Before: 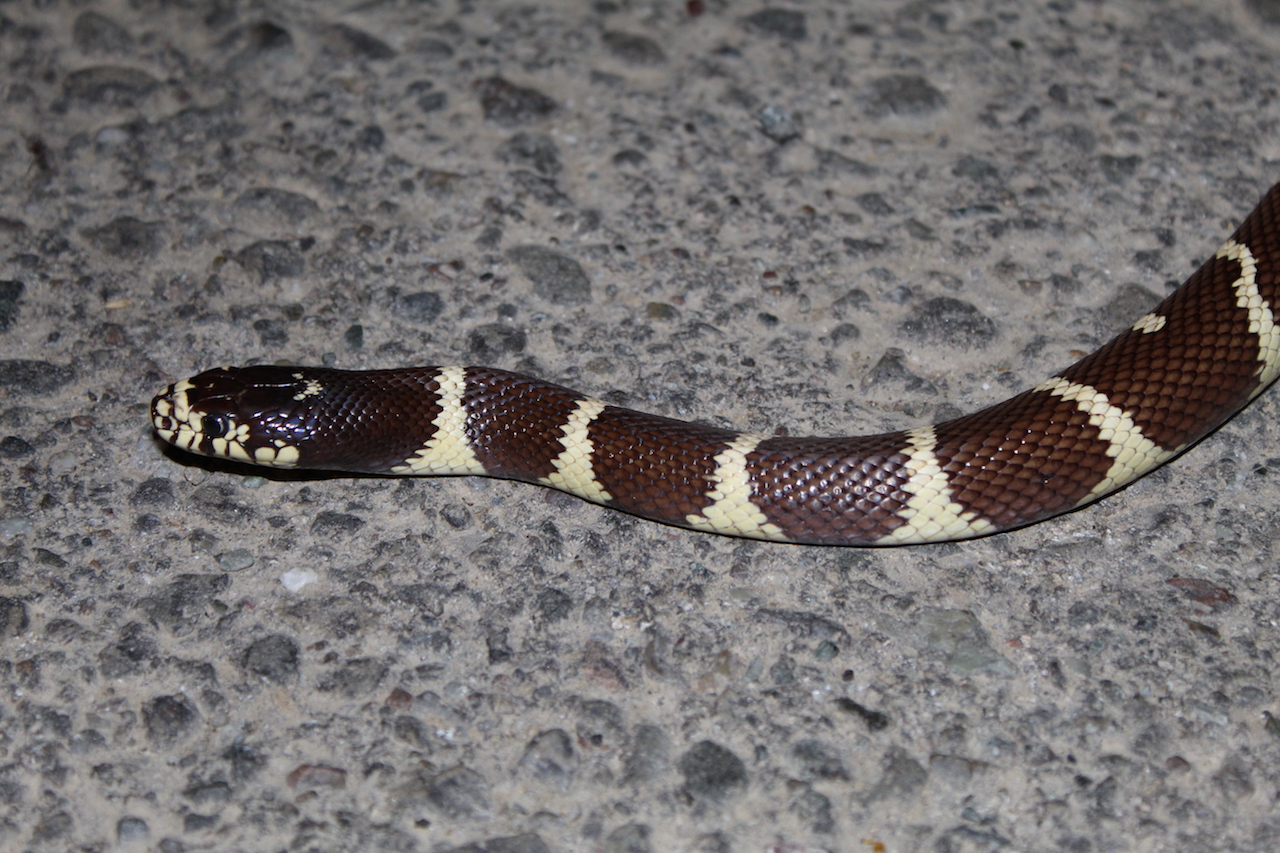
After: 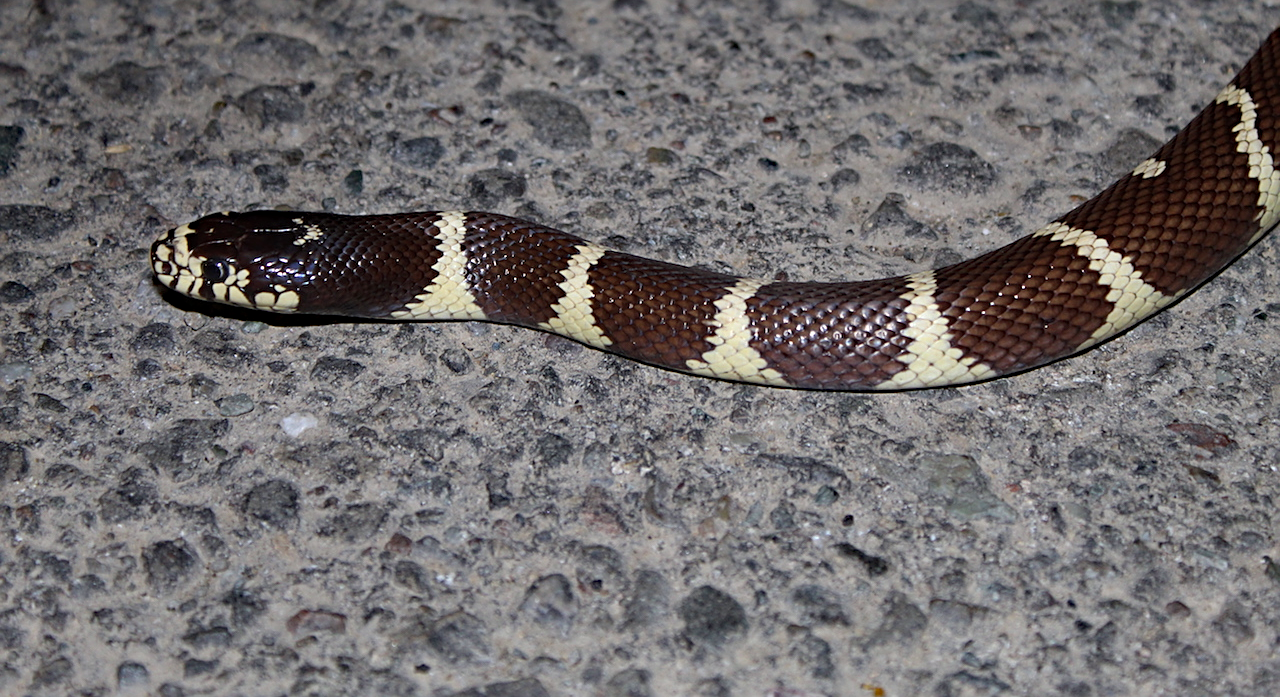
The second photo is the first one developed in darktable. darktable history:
sharpen: on, module defaults
haze removal: compatibility mode true, adaptive false
tone equalizer: edges refinement/feathering 500, mask exposure compensation -1.57 EV, preserve details no
crop and rotate: top 18.22%
